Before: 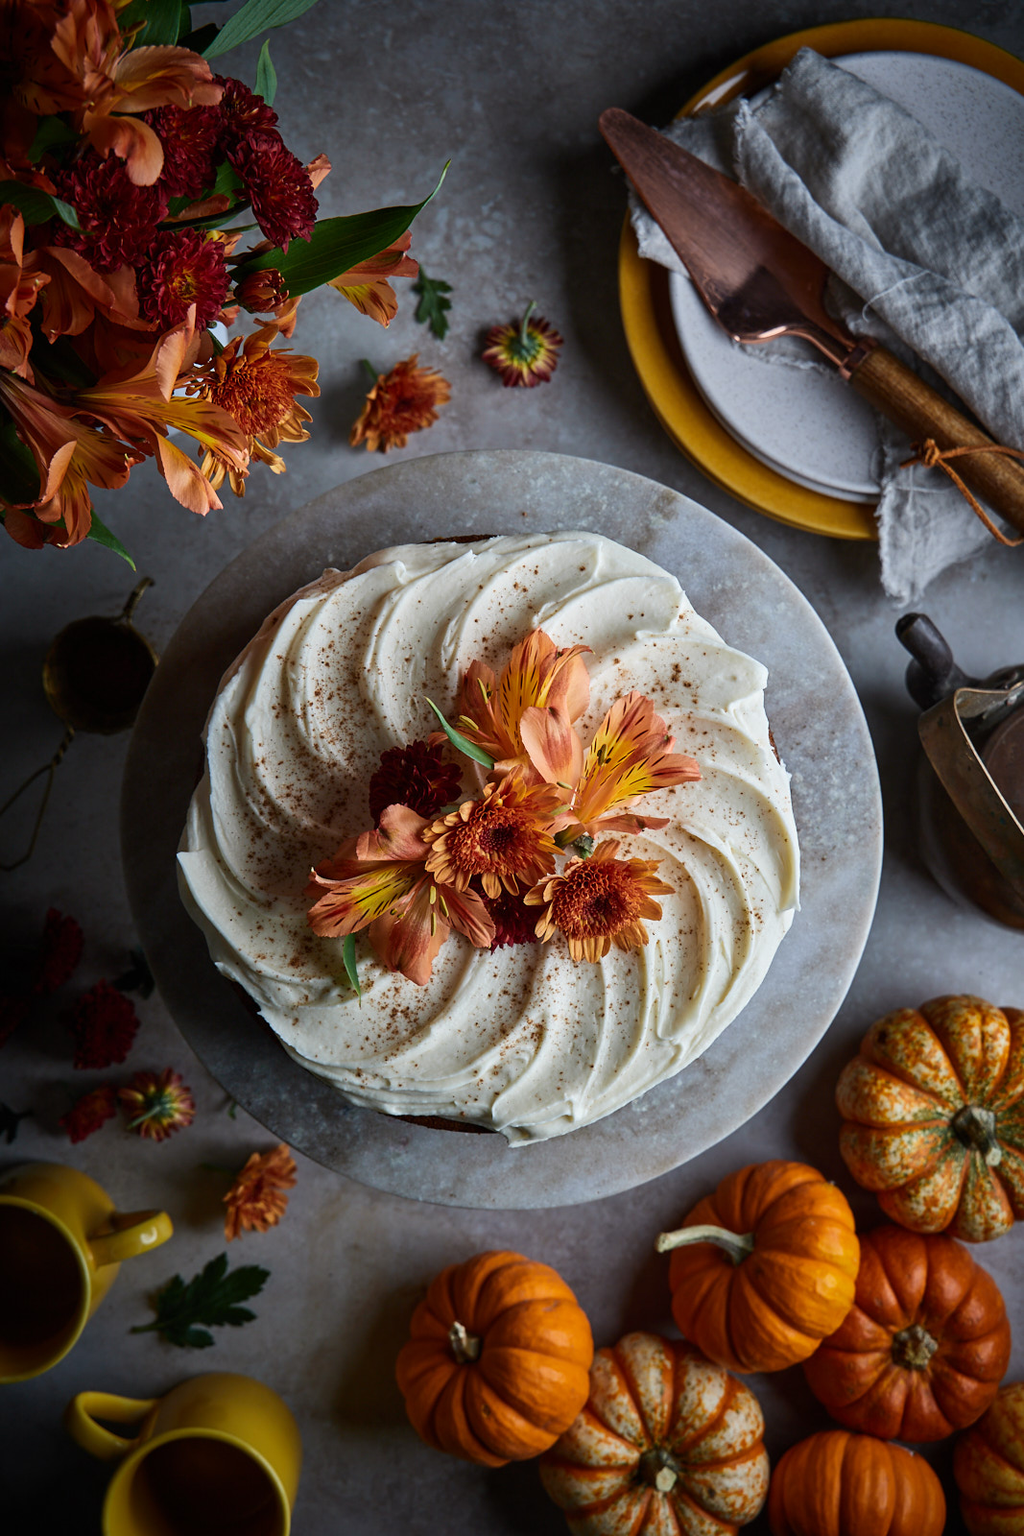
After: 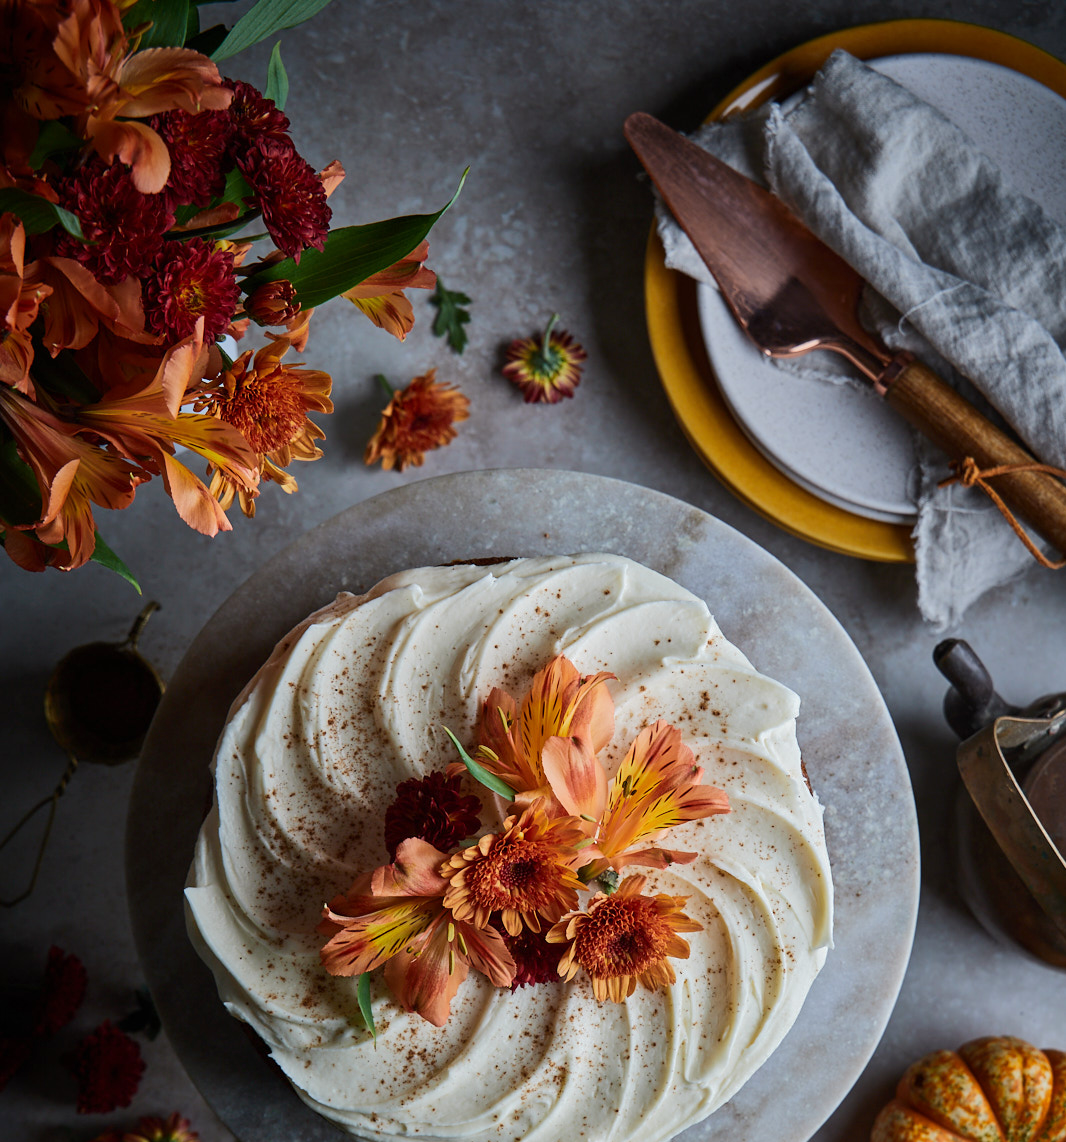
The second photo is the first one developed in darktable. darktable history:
base curve: curves: ch0 [(0, 0) (0.235, 0.266) (0.503, 0.496) (0.786, 0.72) (1, 1)]
crop: bottom 28.576%
